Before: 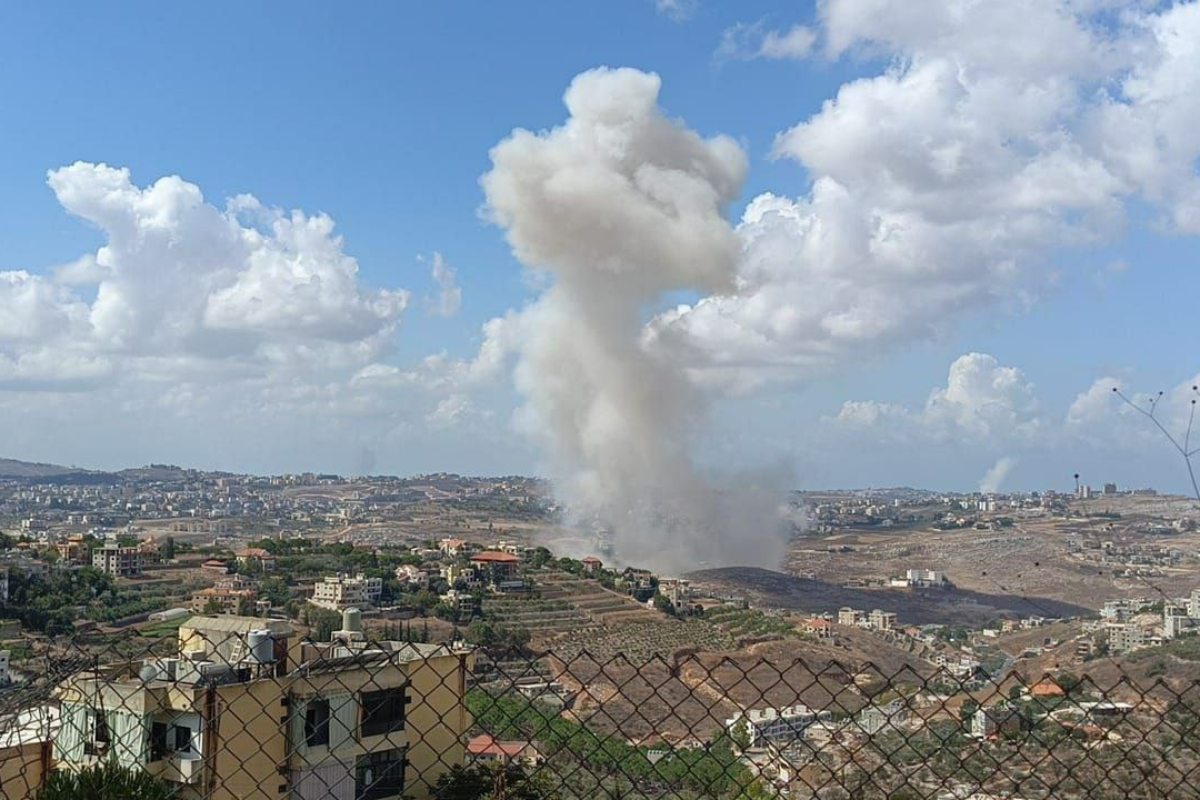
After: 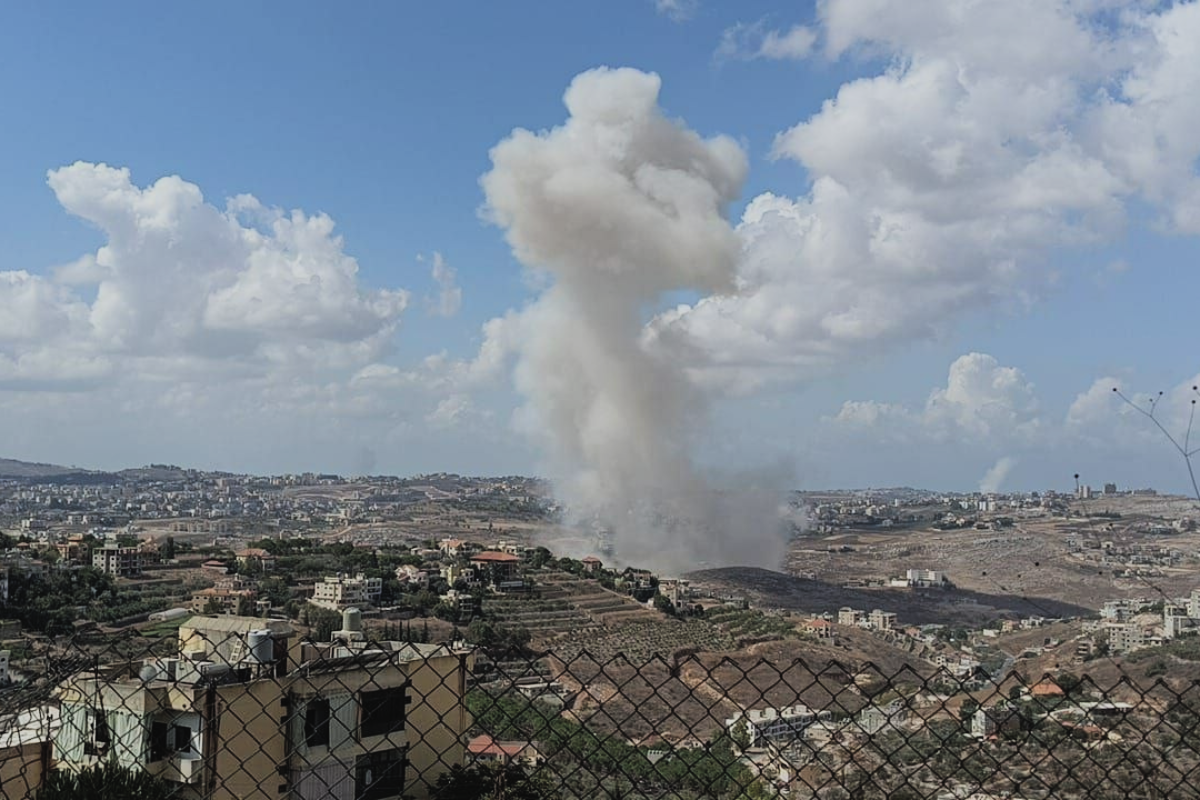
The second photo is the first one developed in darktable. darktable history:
filmic rgb: black relative exposure -5 EV, hardness 2.88, contrast 1.4, highlights saturation mix -30%
exposure: black level correction -0.036, exposure -0.497 EV, compensate highlight preservation false
